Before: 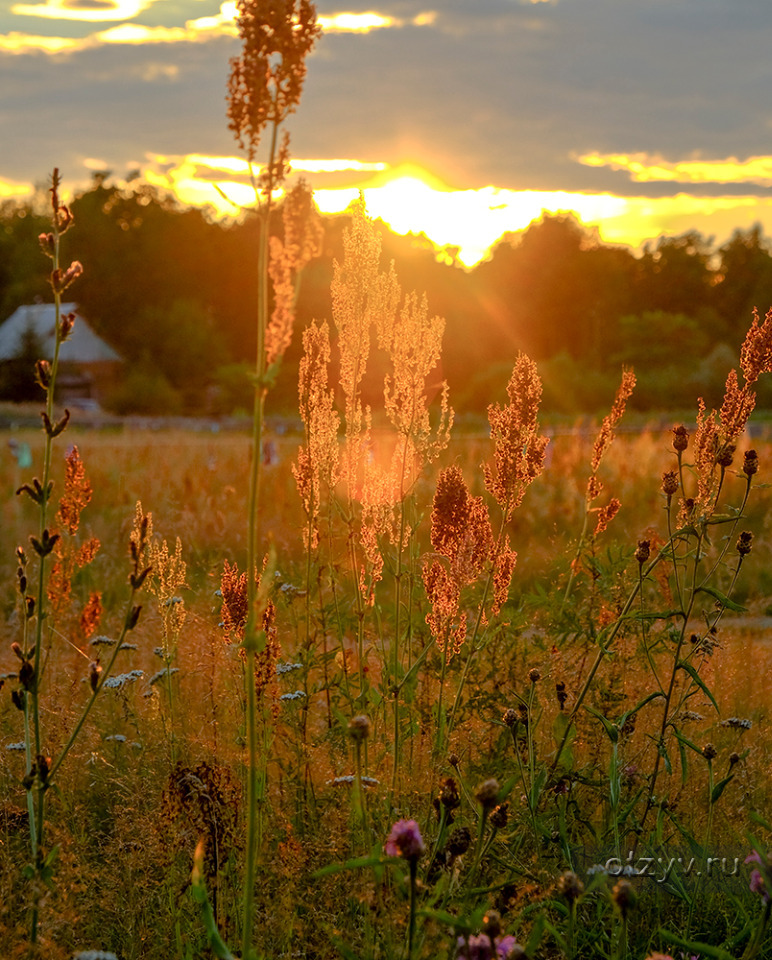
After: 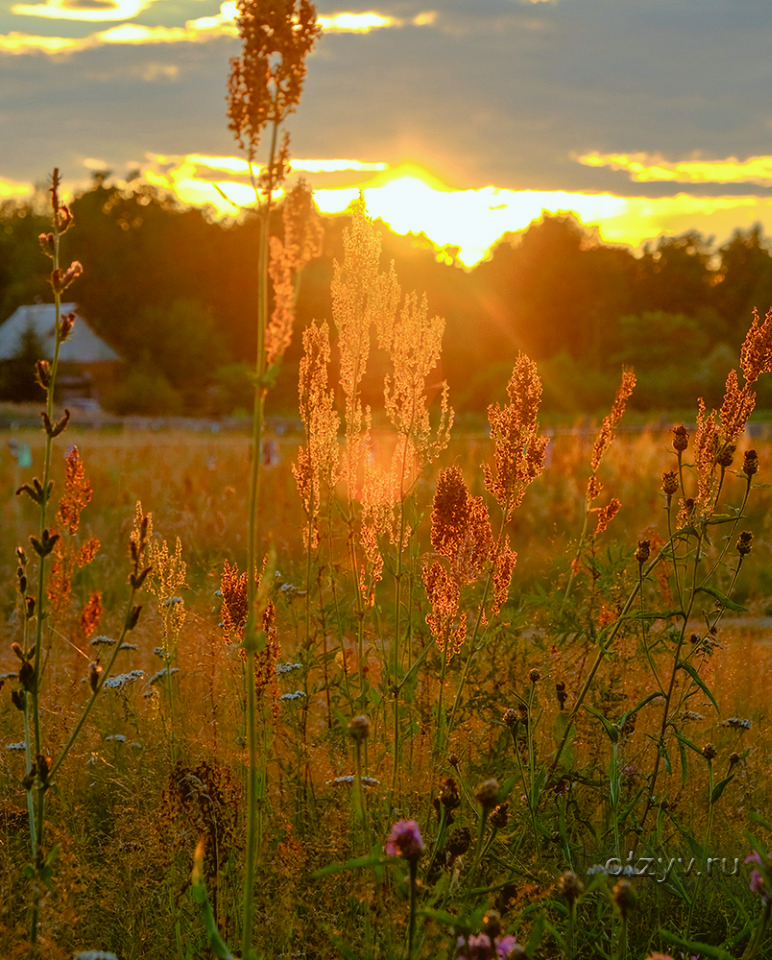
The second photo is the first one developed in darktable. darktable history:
color balance: lift [1.004, 1.002, 1.002, 0.998], gamma [1, 1.007, 1.002, 0.993], gain [1, 0.977, 1.013, 1.023], contrast -3.64%
contrast brightness saturation: saturation 0.1
